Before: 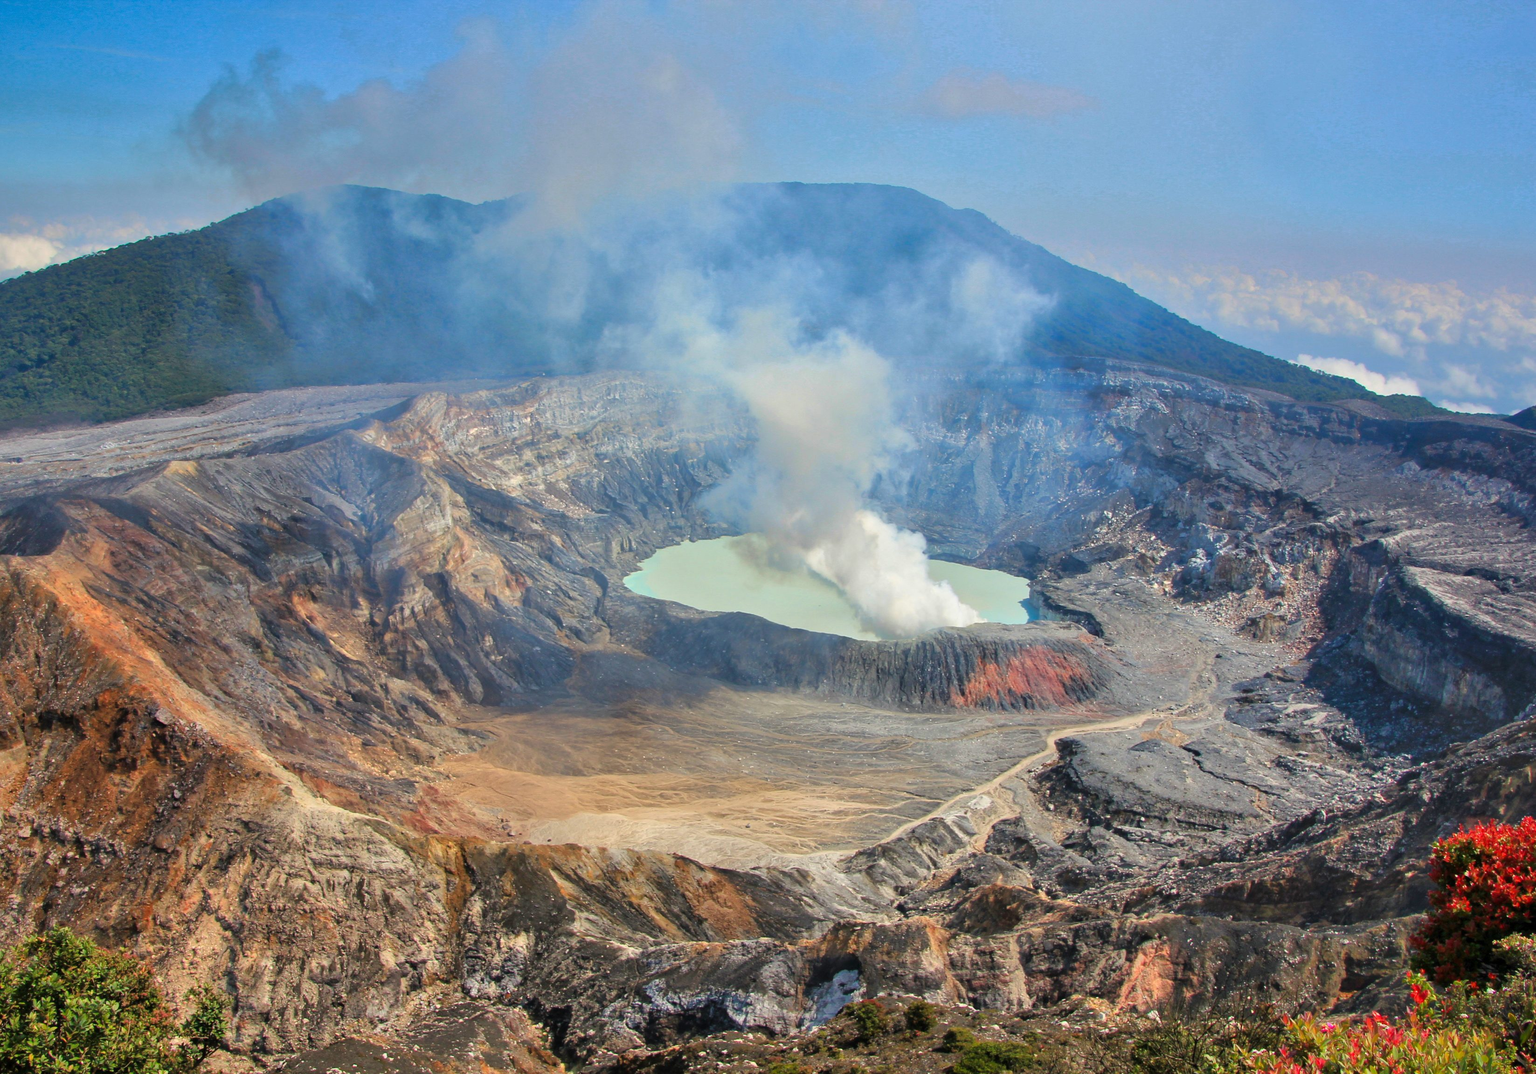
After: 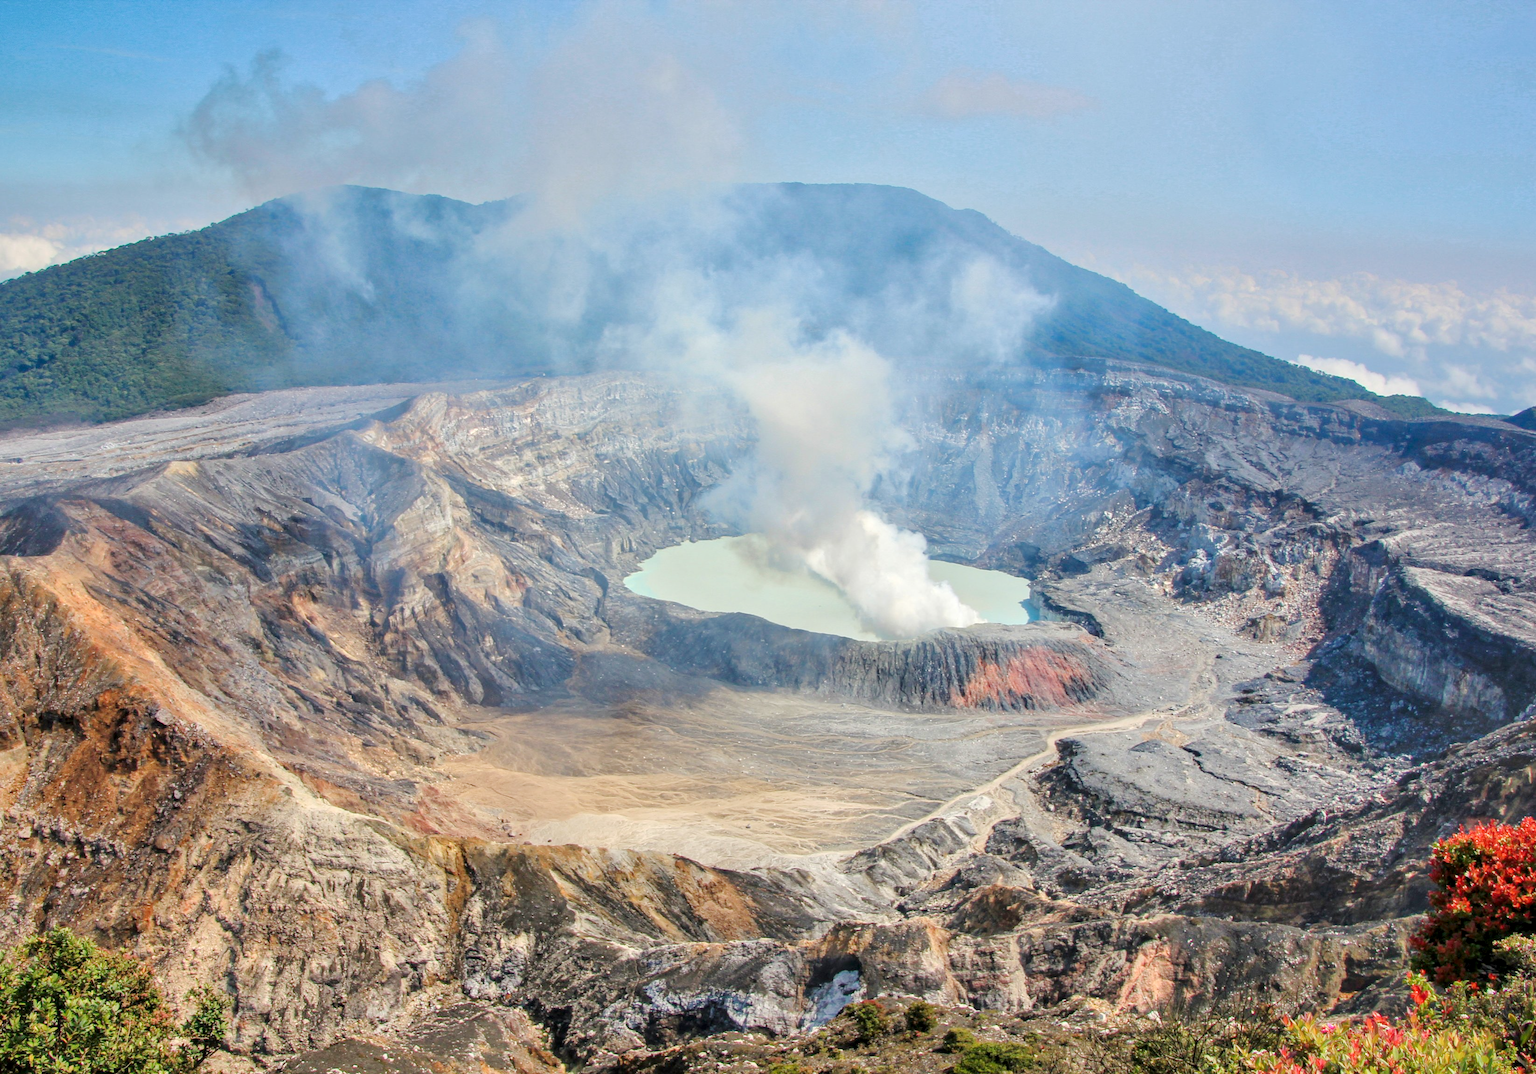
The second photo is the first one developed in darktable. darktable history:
base curve: curves: ch0 [(0, 0) (0.158, 0.273) (0.879, 0.895) (1, 1)], preserve colors none
local contrast: on, module defaults
